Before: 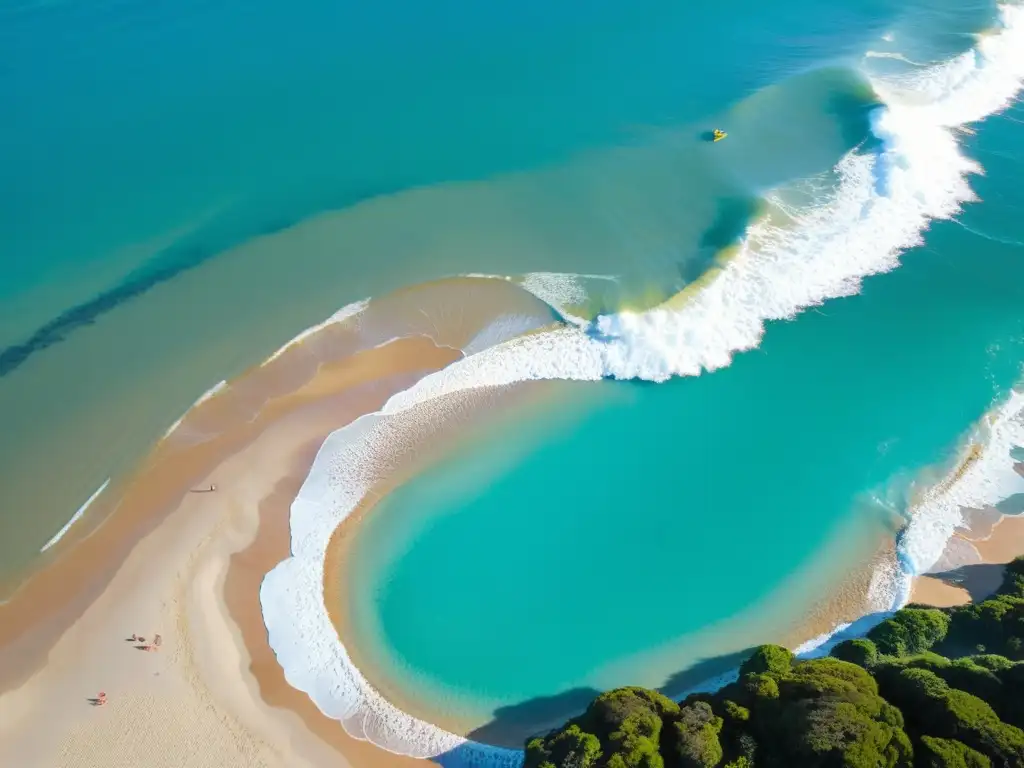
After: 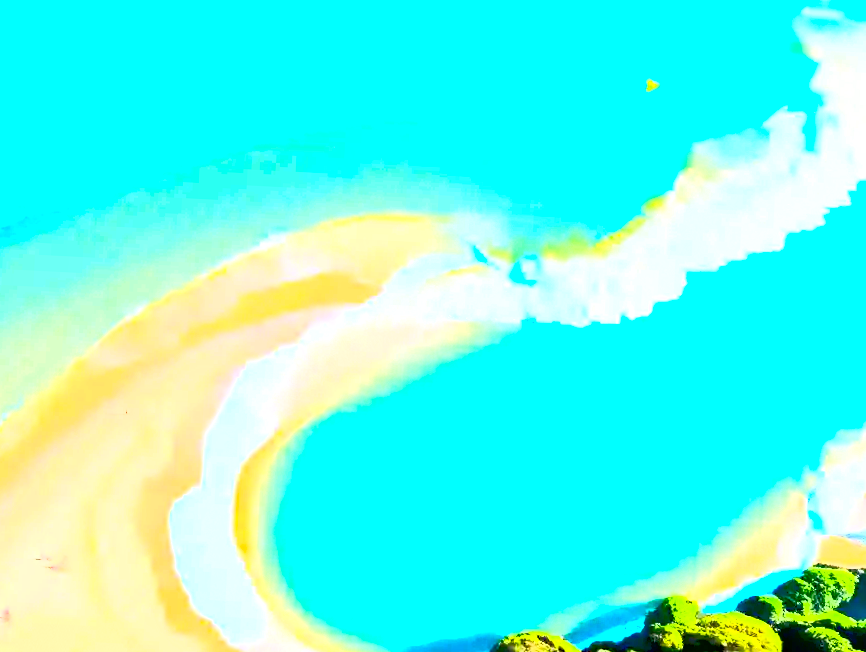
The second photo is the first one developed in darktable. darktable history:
crop and rotate: angle -2.92°, left 5.066%, top 5.185%, right 4.623%, bottom 4.192%
exposure: black level correction 0.008, exposure 1.434 EV, compensate exposure bias true, compensate highlight preservation false
contrast brightness saturation: contrast 0.982, brightness 0.993, saturation 0.994
